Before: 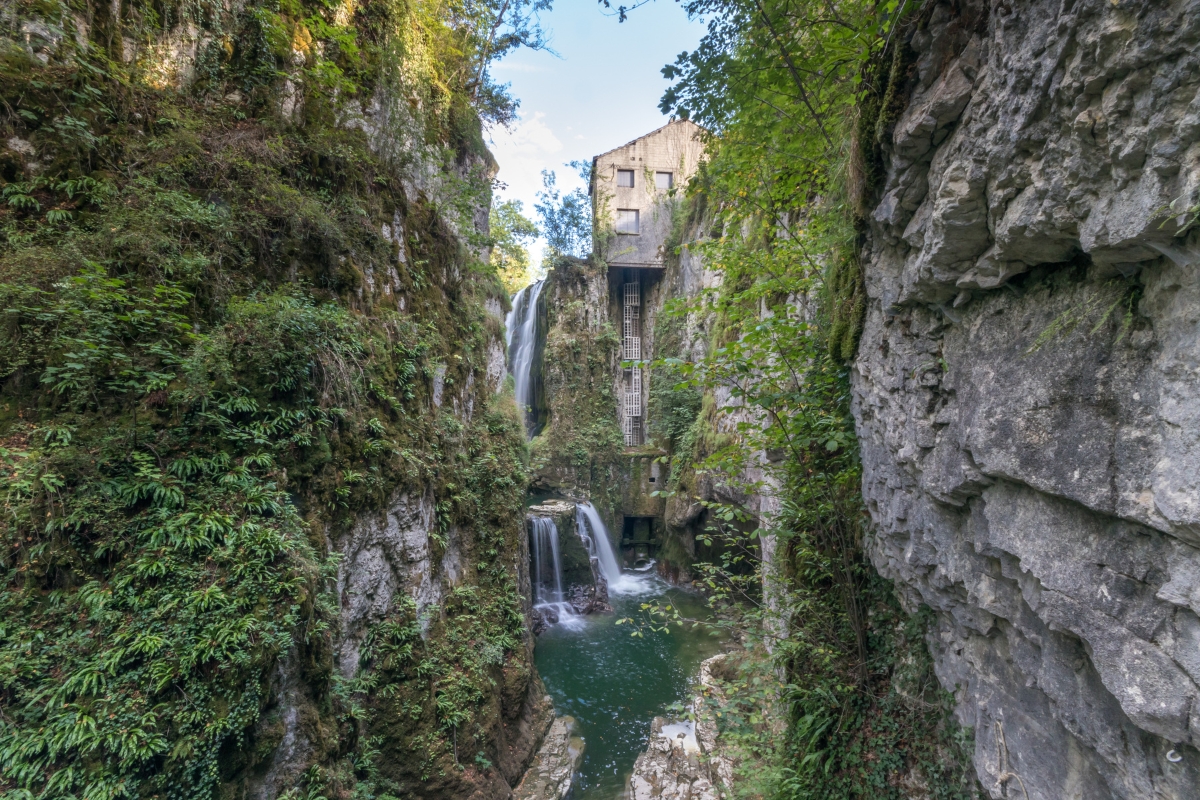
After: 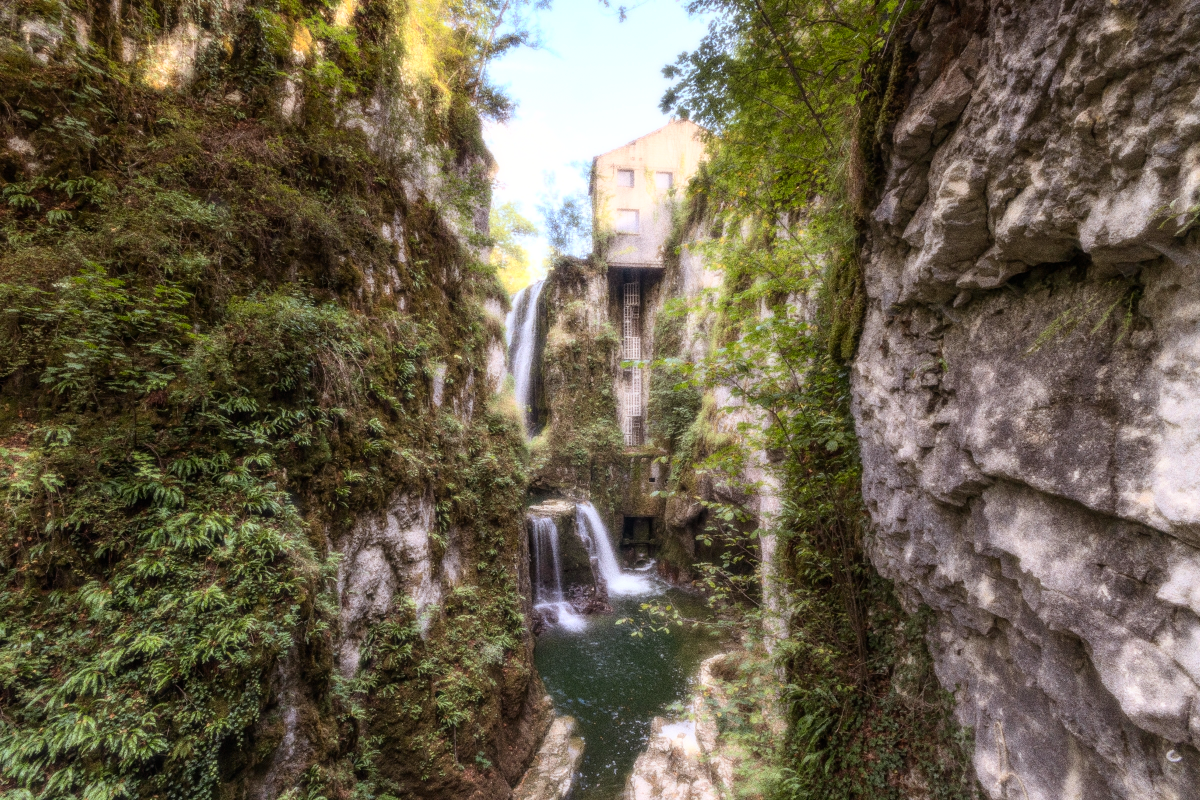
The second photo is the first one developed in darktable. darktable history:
grain: coarseness 0.09 ISO, strength 40%
rgb levels: mode RGB, independent channels, levels [[0, 0.5, 1], [0, 0.521, 1], [0, 0.536, 1]]
bloom: size 0%, threshold 54.82%, strength 8.31%
